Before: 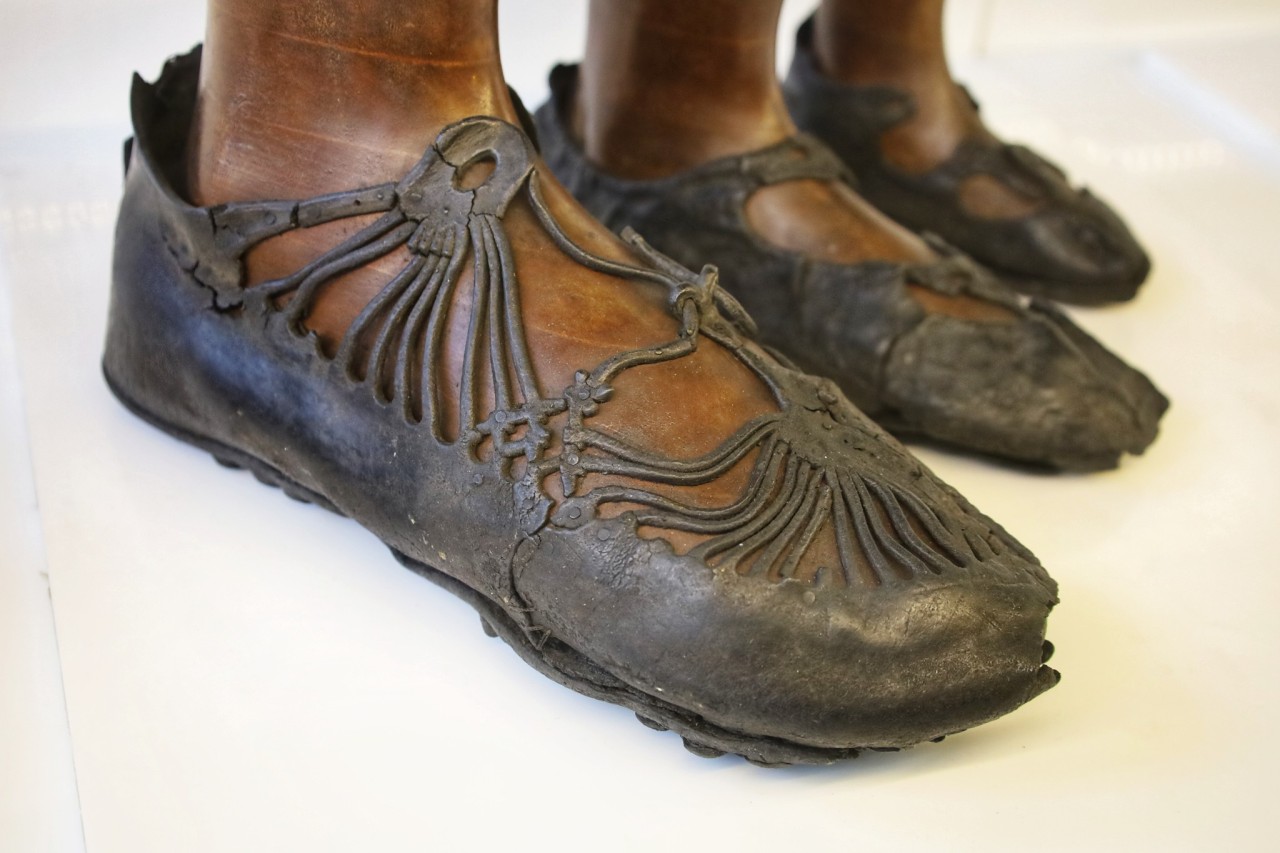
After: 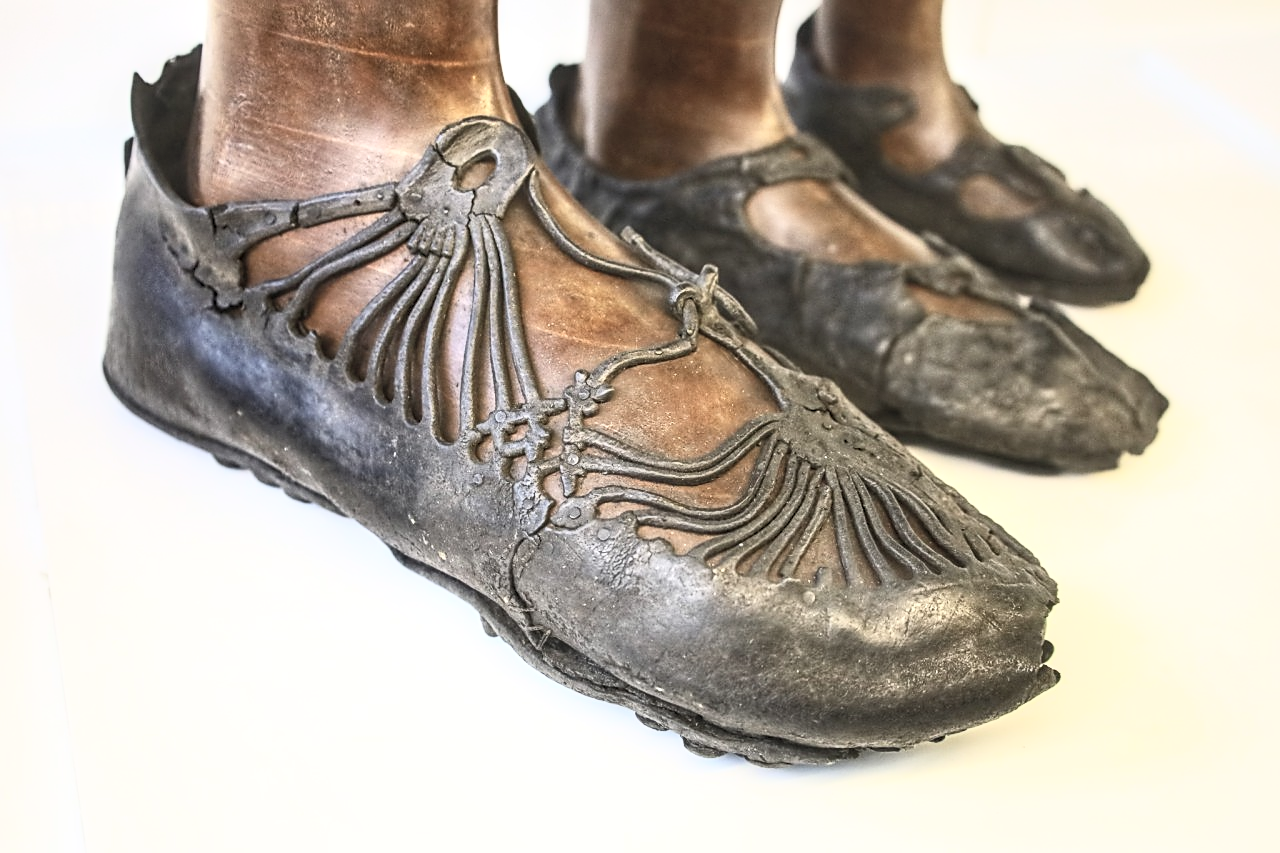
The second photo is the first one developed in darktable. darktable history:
local contrast: on, module defaults
sharpen: on, module defaults
contrast brightness saturation: contrast 0.445, brightness 0.555, saturation -0.205
